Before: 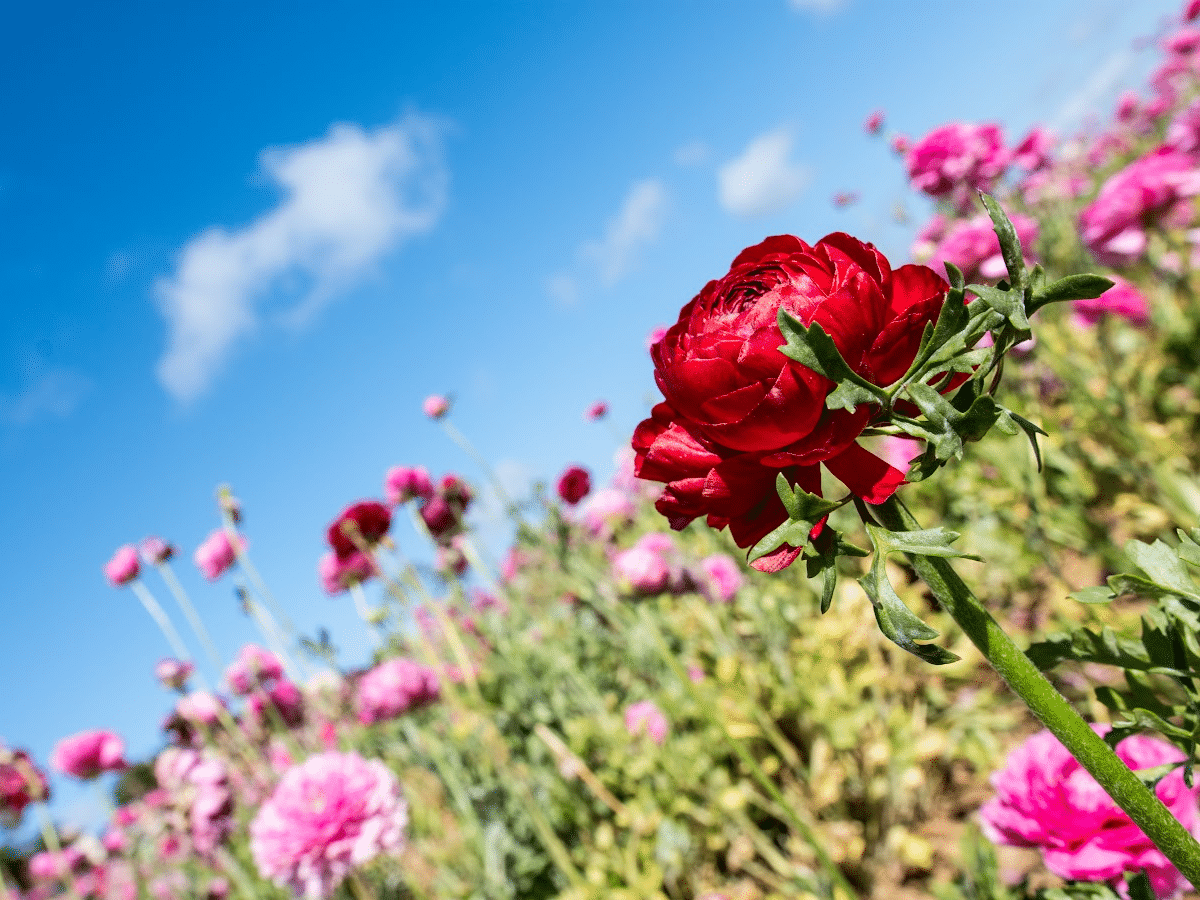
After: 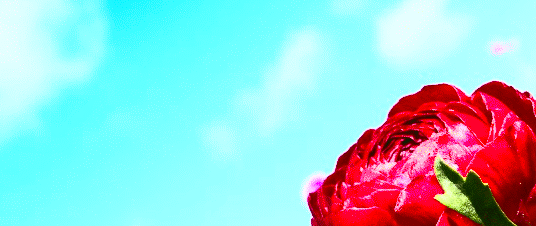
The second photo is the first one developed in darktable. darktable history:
crop: left 28.64%, top 16.832%, right 26.637%, bottom 58.055%
contrast brightness saturation: contrast 0.83, brightness 0.59, saturation 0.59
